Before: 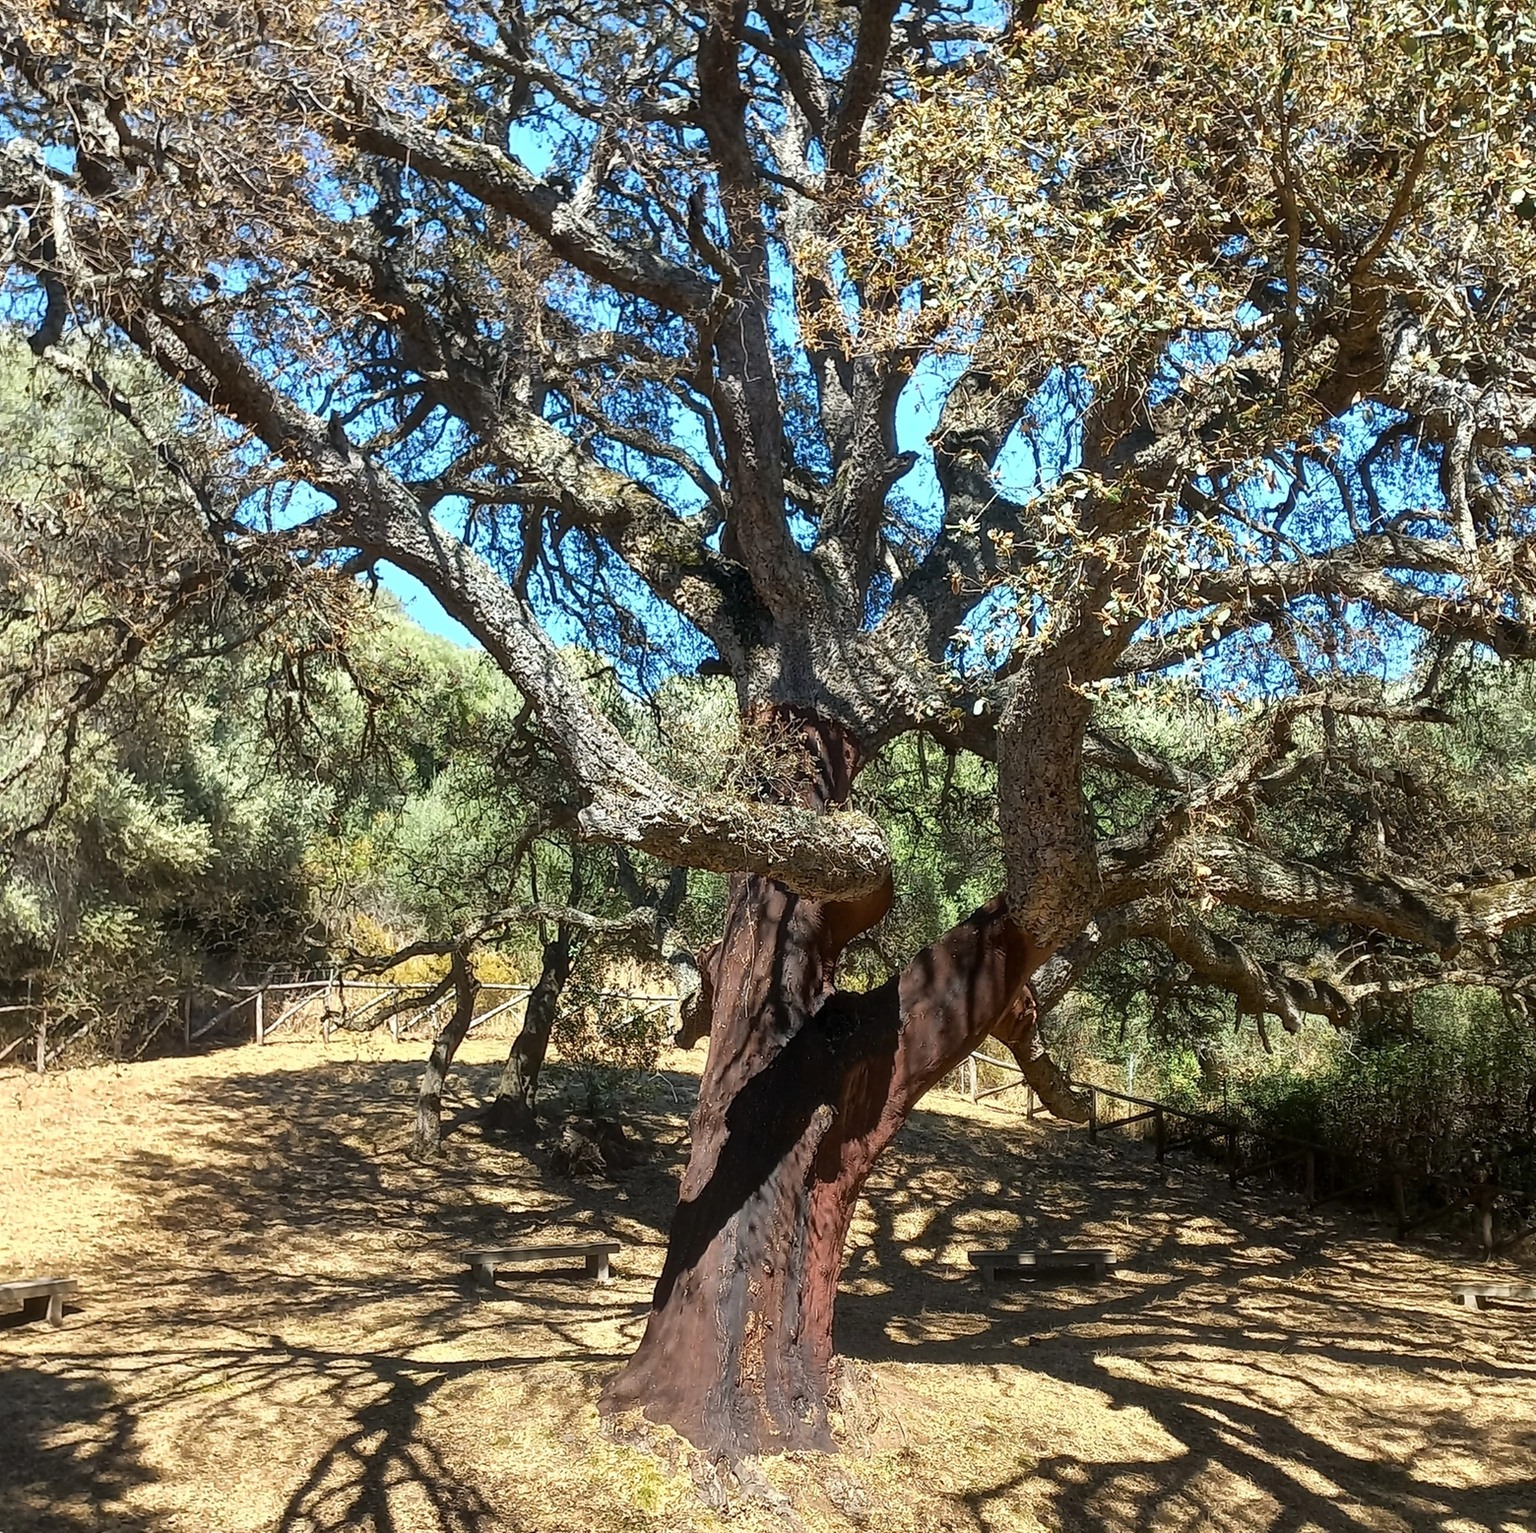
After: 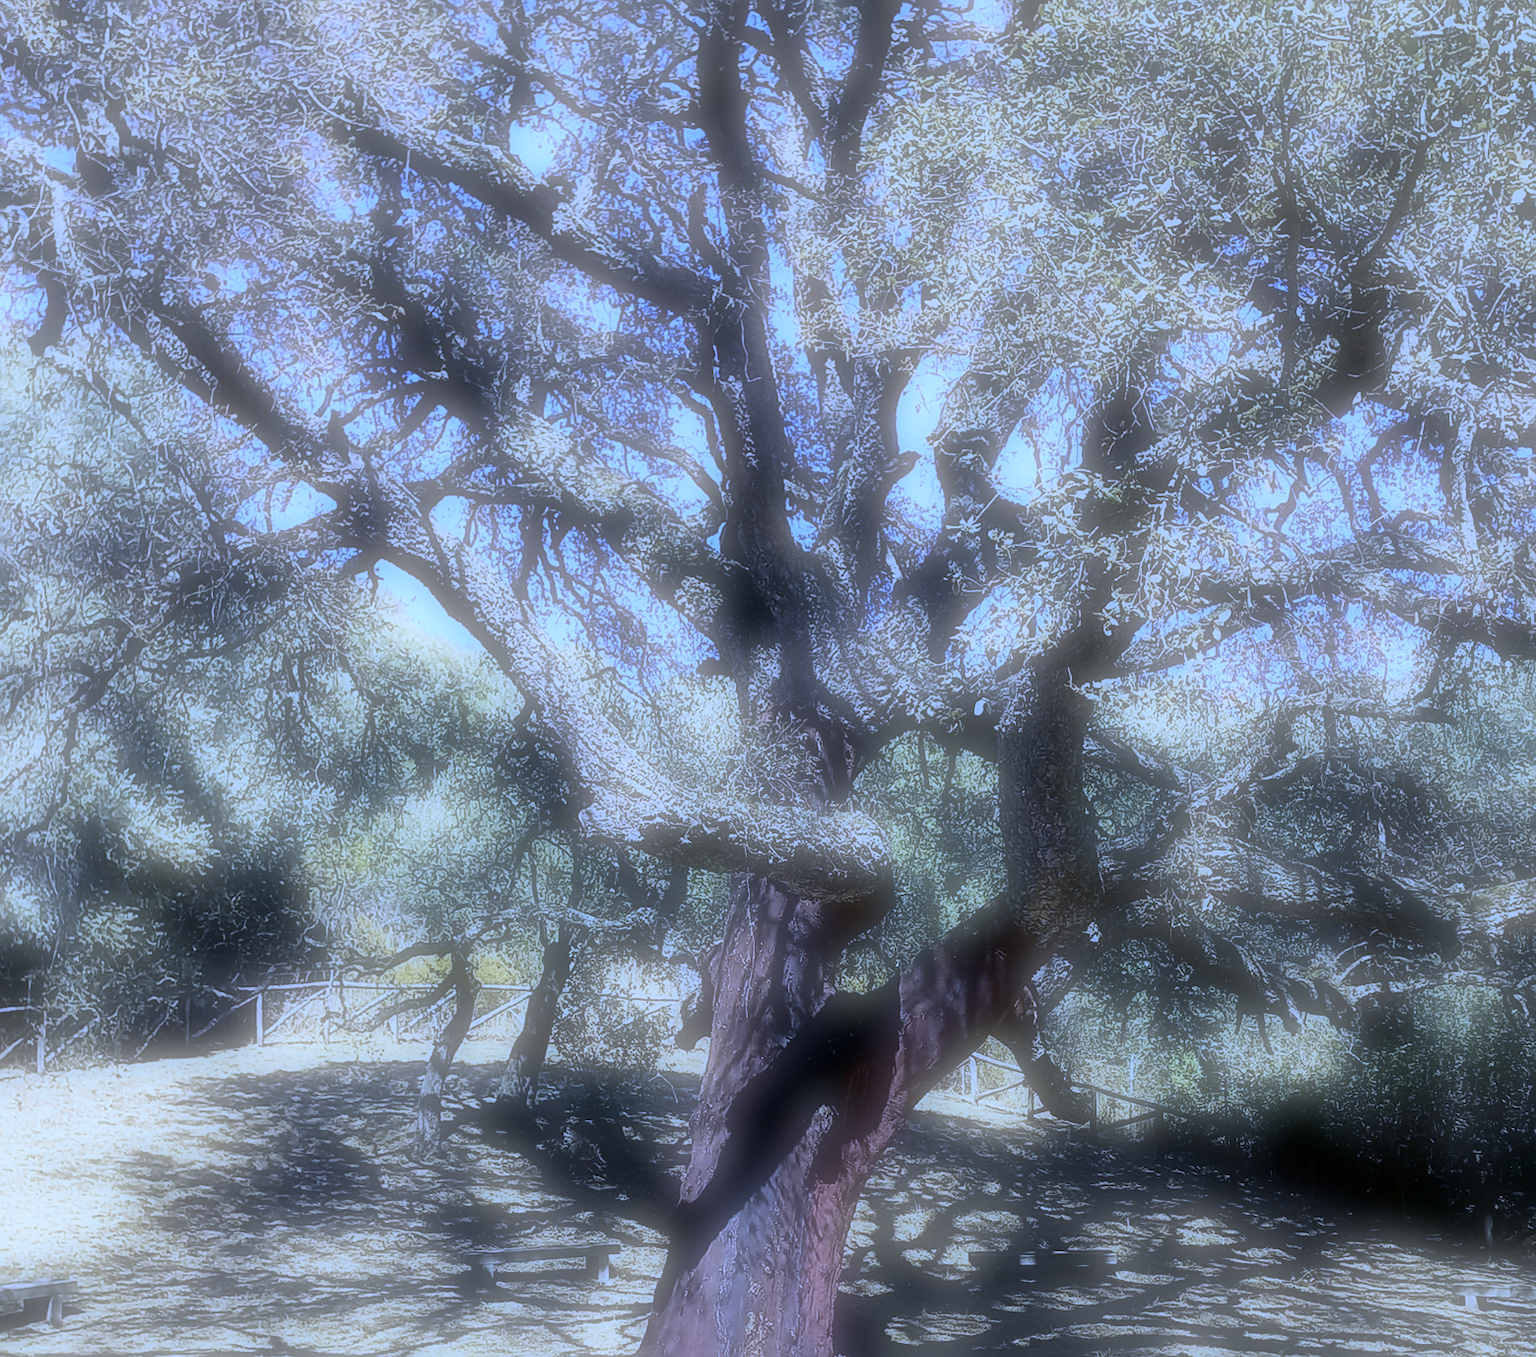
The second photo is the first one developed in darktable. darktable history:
crop and rotate: top 0%, bottom 11.49%
white balance: red 0.766, blue 1.537
soften: on, module defaults
levels: levels [0, 0.51, 1]
base curve: curves: ch0 [(0, 0) (0.989, 0.992)], preserve colors none
tone curve: curves: ch0 [(0, 0) (0.049, 0.01) (0.154, 0.081) (0.491, 0.519) (0.748, 0.765) (1, 0.919)]; ch1 [(0, 0) (0.172, 0.123) (0.317, 0.272) (0.401, 0.422) (0.499, 0.497) (0.531, 0.54) (0.615, 0.603) (0.741, 0.783) (1, 1)]; ch2 [(0, 0) (0.411, 0.424) (0.483, 0.478) (0.544, 0.56) (0.686, 0.638) (1, 1)], color space Lab, independent channels, preserve colors none
sharpen: amount 0.2
